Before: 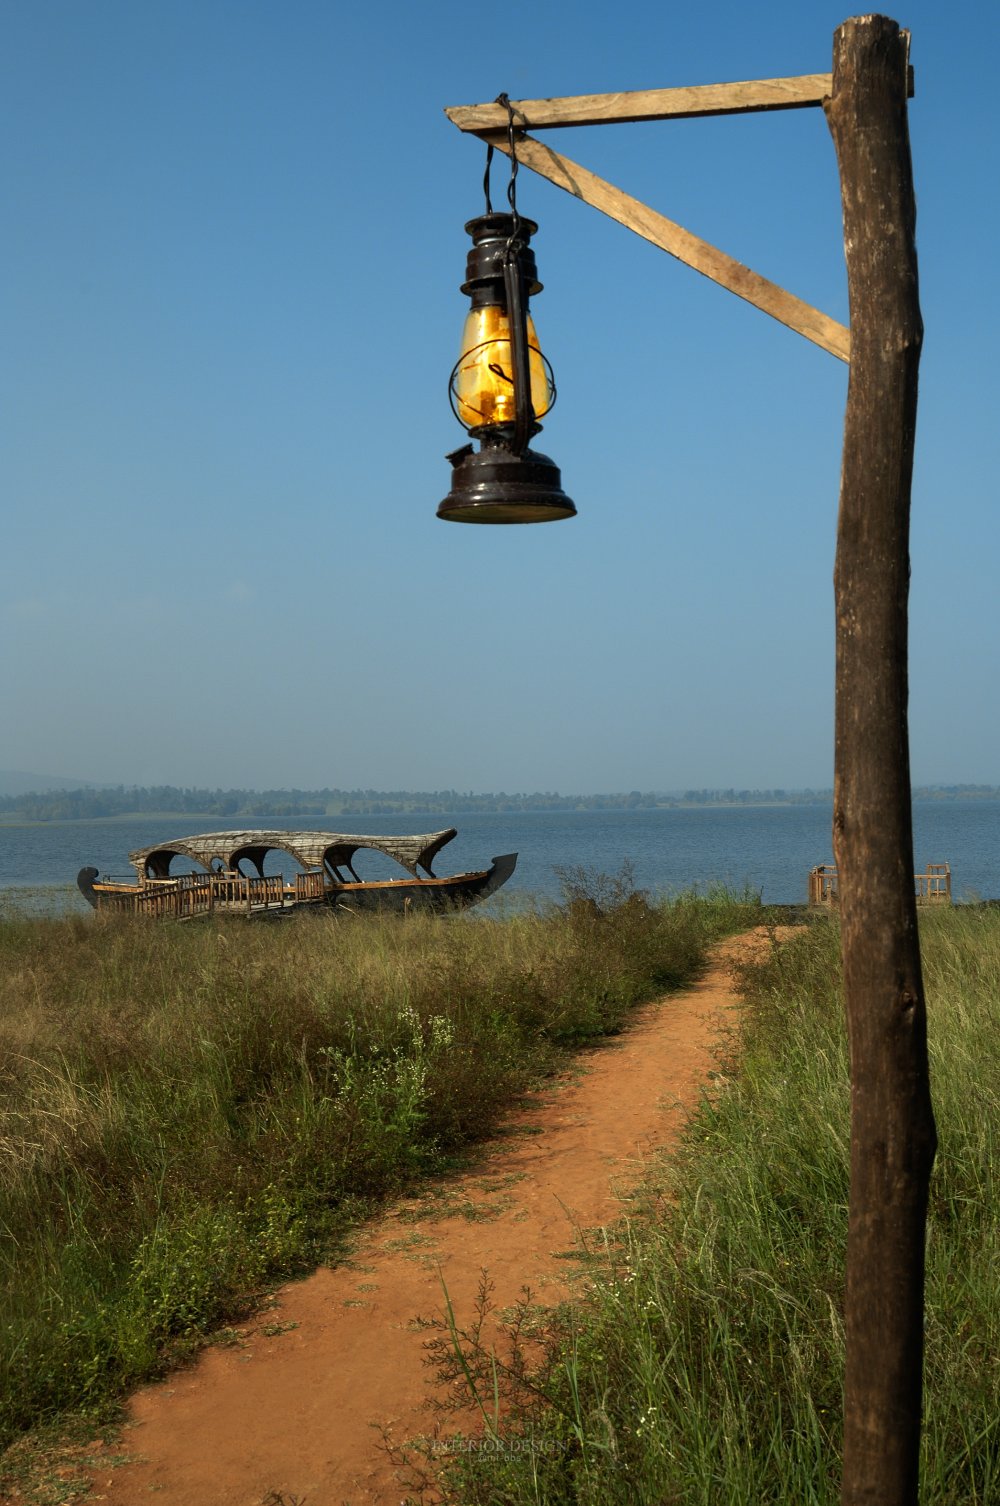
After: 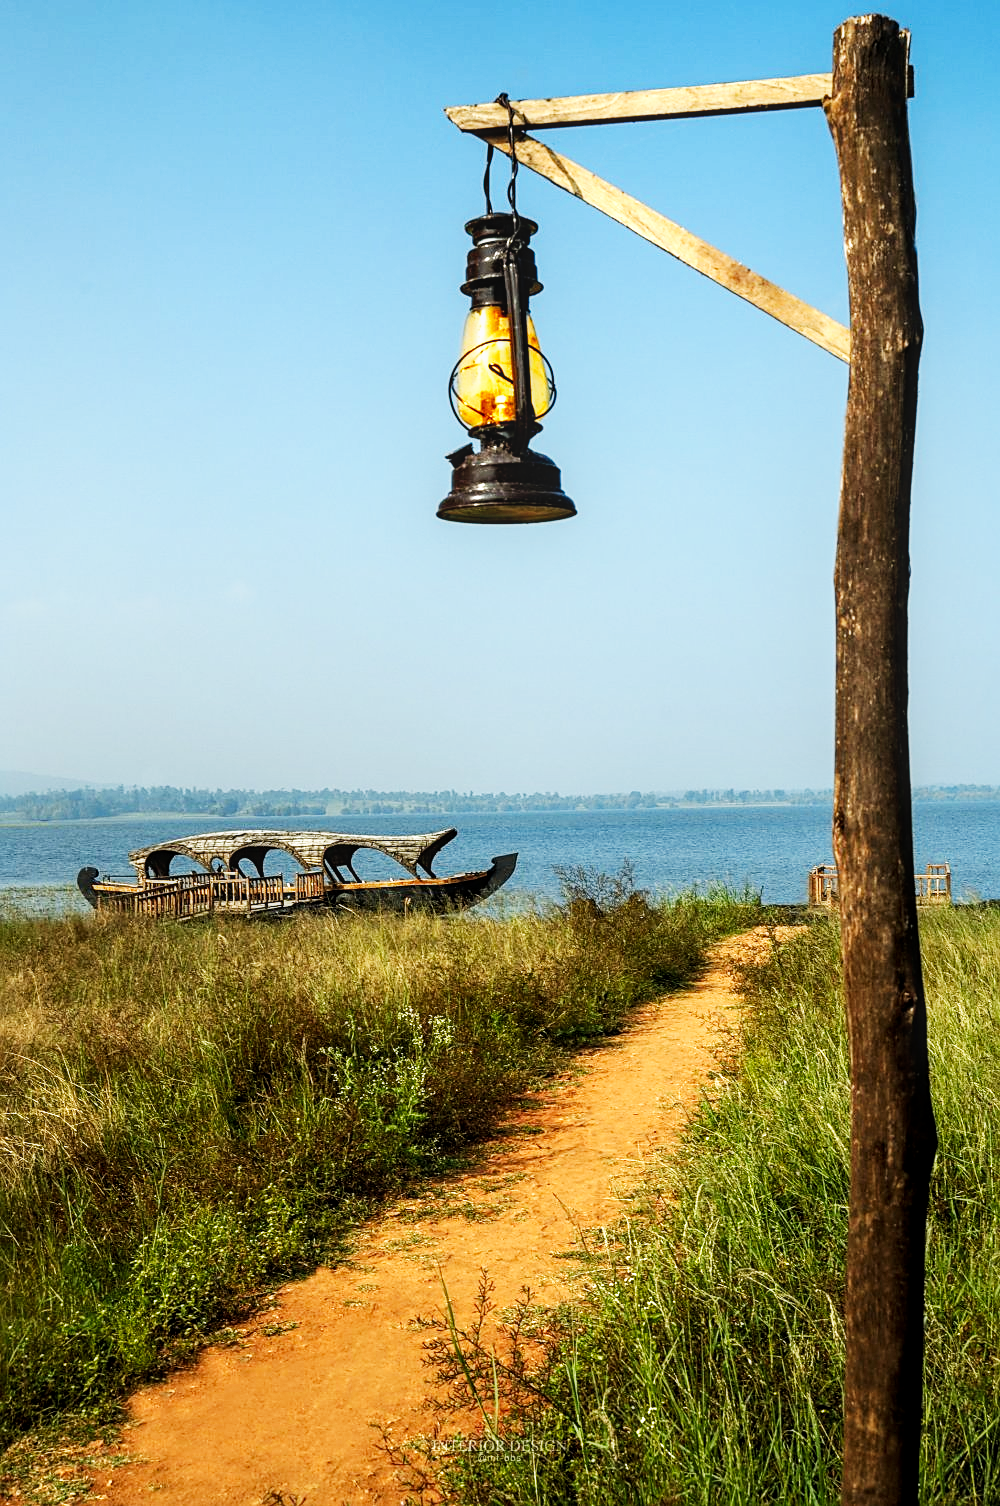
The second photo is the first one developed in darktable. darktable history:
local contrast: on, module defaults
color balance rgb: global vibrance 1%, saturation formula JzAzBz (2021)
sharpen: on, module defaults
base curve: curves: ch0 [(0, 0) (0.007, 0.004) (0.027, 0.03) (0.046, 0.07) (0.207, 0.54) (0.442, 0.872) (0.673, 0.972) (1, 1)], preserve colors none
